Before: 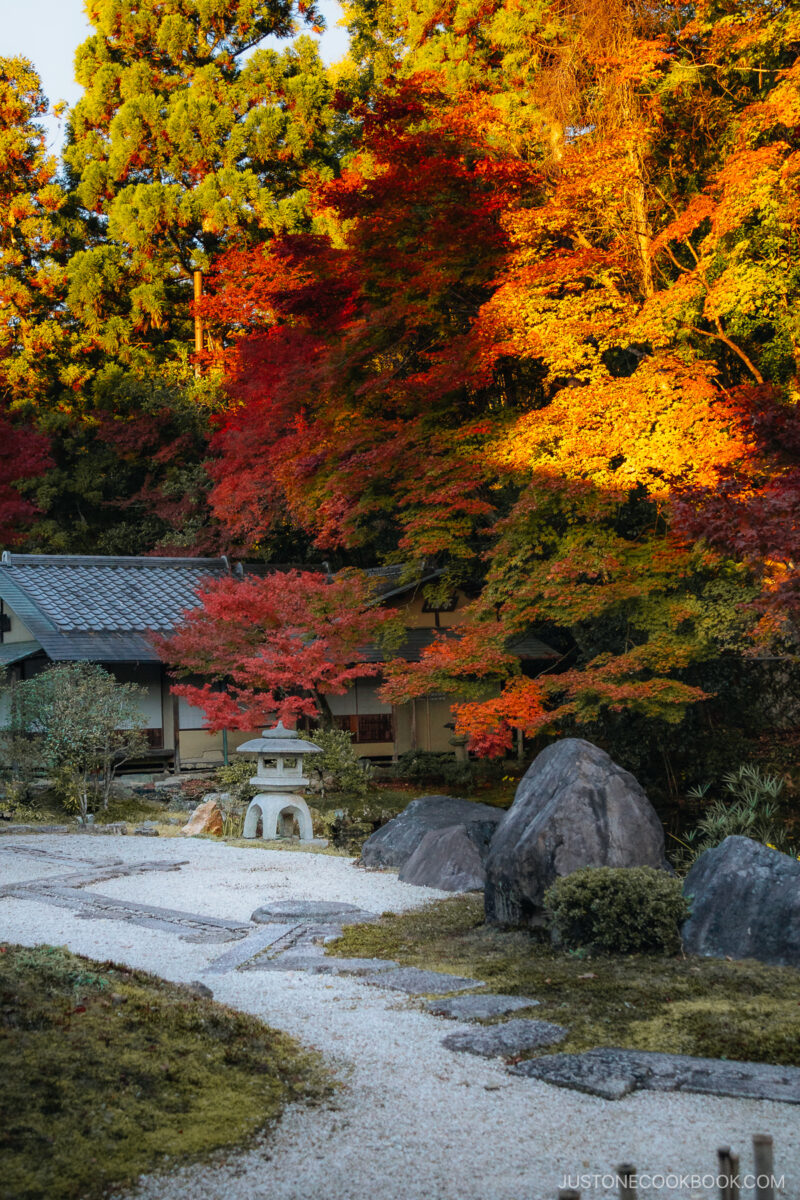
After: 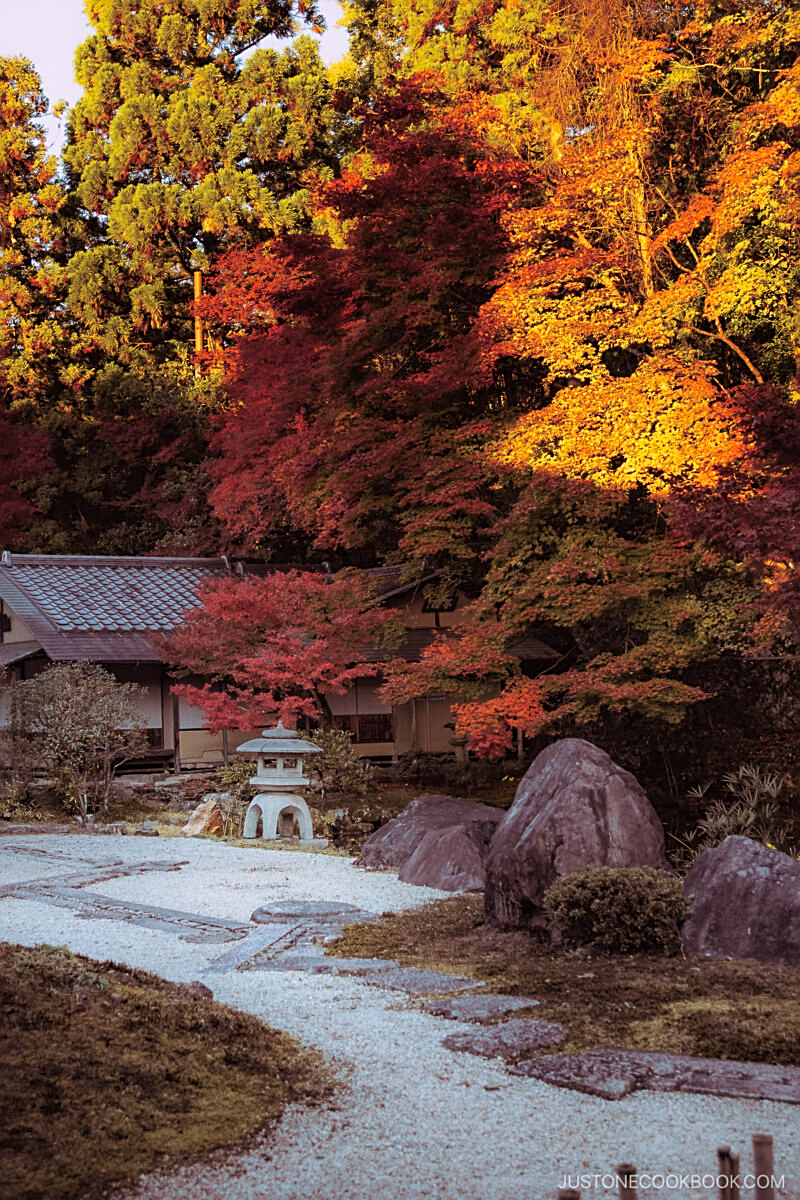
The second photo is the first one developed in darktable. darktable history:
sharpen: on, module defaults
split-toning: highlights › hue 298.8°, highlights › saturation 0.73, compress 41.76%
